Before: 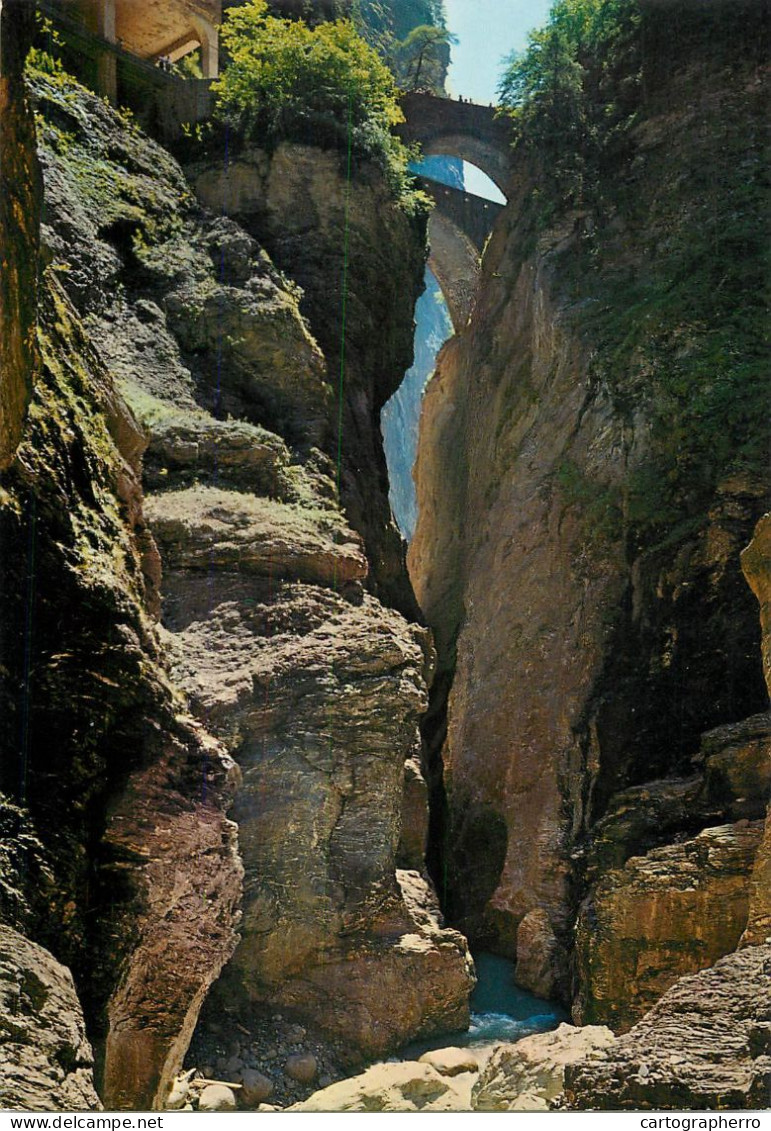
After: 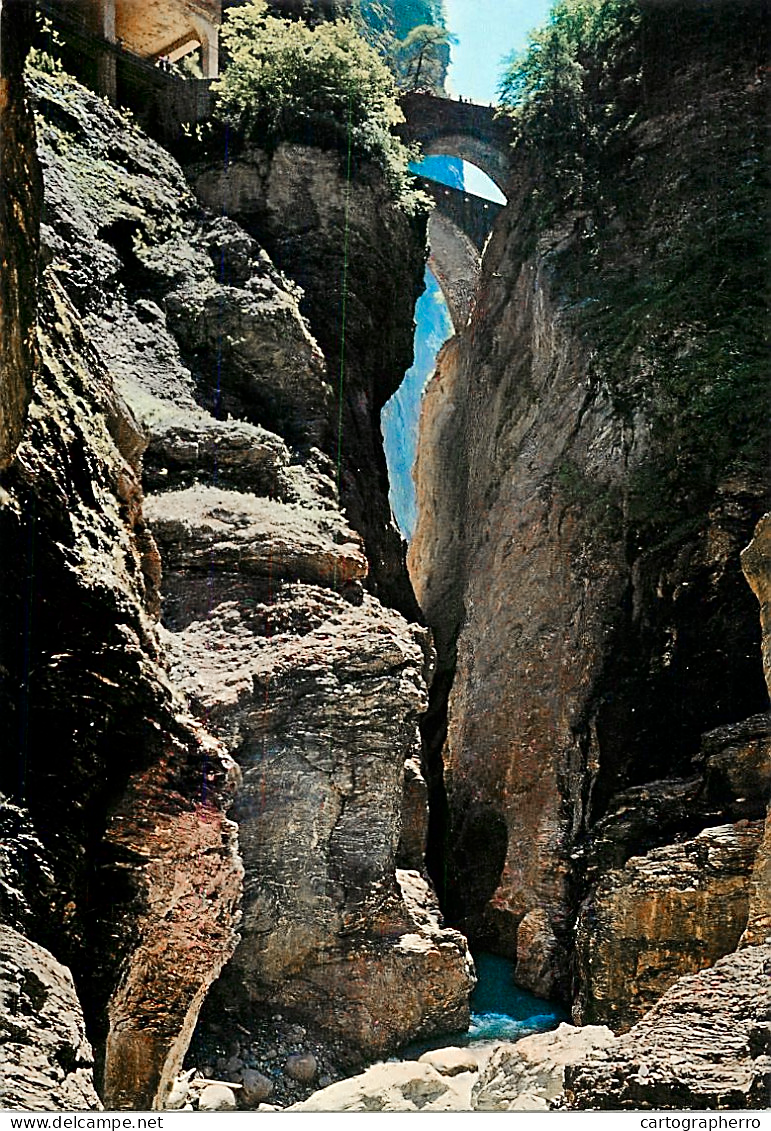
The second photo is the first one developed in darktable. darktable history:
contrast brightness saturation: brightness -0.253, saturation 0.204
sharpen: on, module defaults
tone equalizer: -7 EV 0.154 EV, -6 EV 0.63 EV, -5 EV 1.13 EV, -4 EV 1.34 EV, -3 EV 1.18 EV, -2 EV 0.6 EV, -1 EV 0.161 EV, edges refinement/feathering 500, mask exposure compensation -1.57 EV, preserve details no
color zones: curves: ch1 [(0, 0.708) (0.088, 0.648) (0.245, 0.187) (0.429, 0.326) (0.571, 0.498) (0.714, 0.5) (0.857, 0.5) (1, 0.708)]
exposure: exposure 0.132 EV, compensate highlight preservation false
